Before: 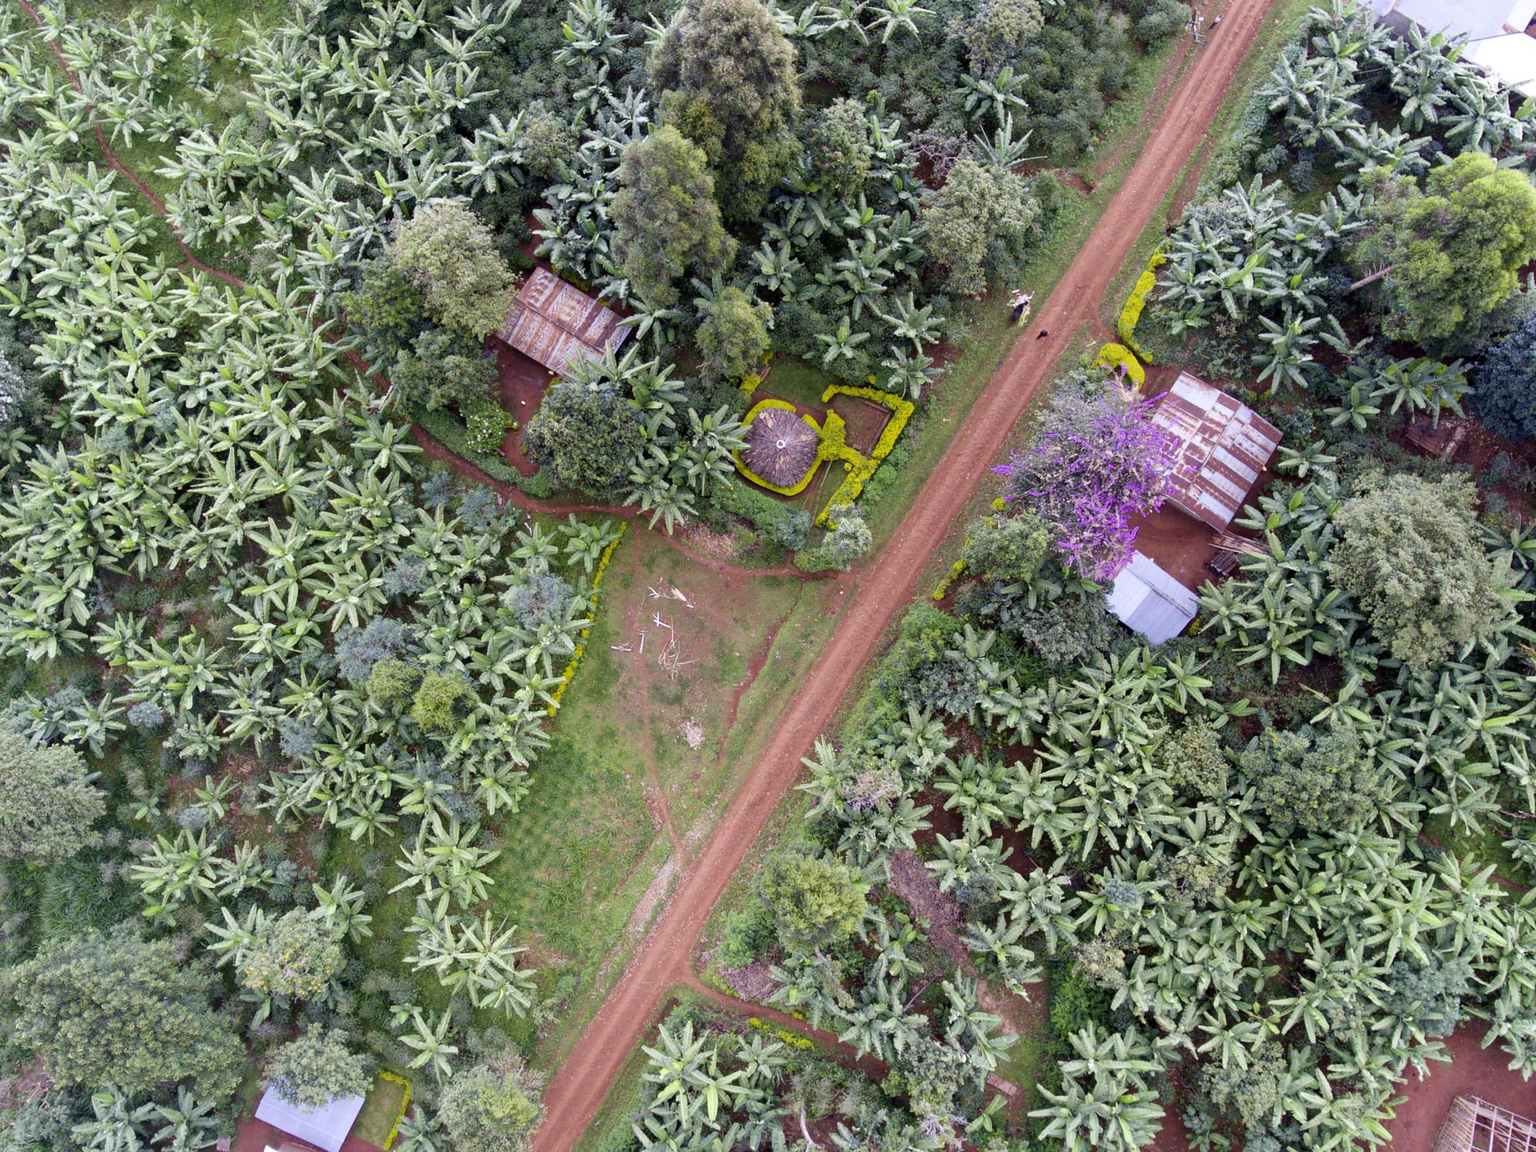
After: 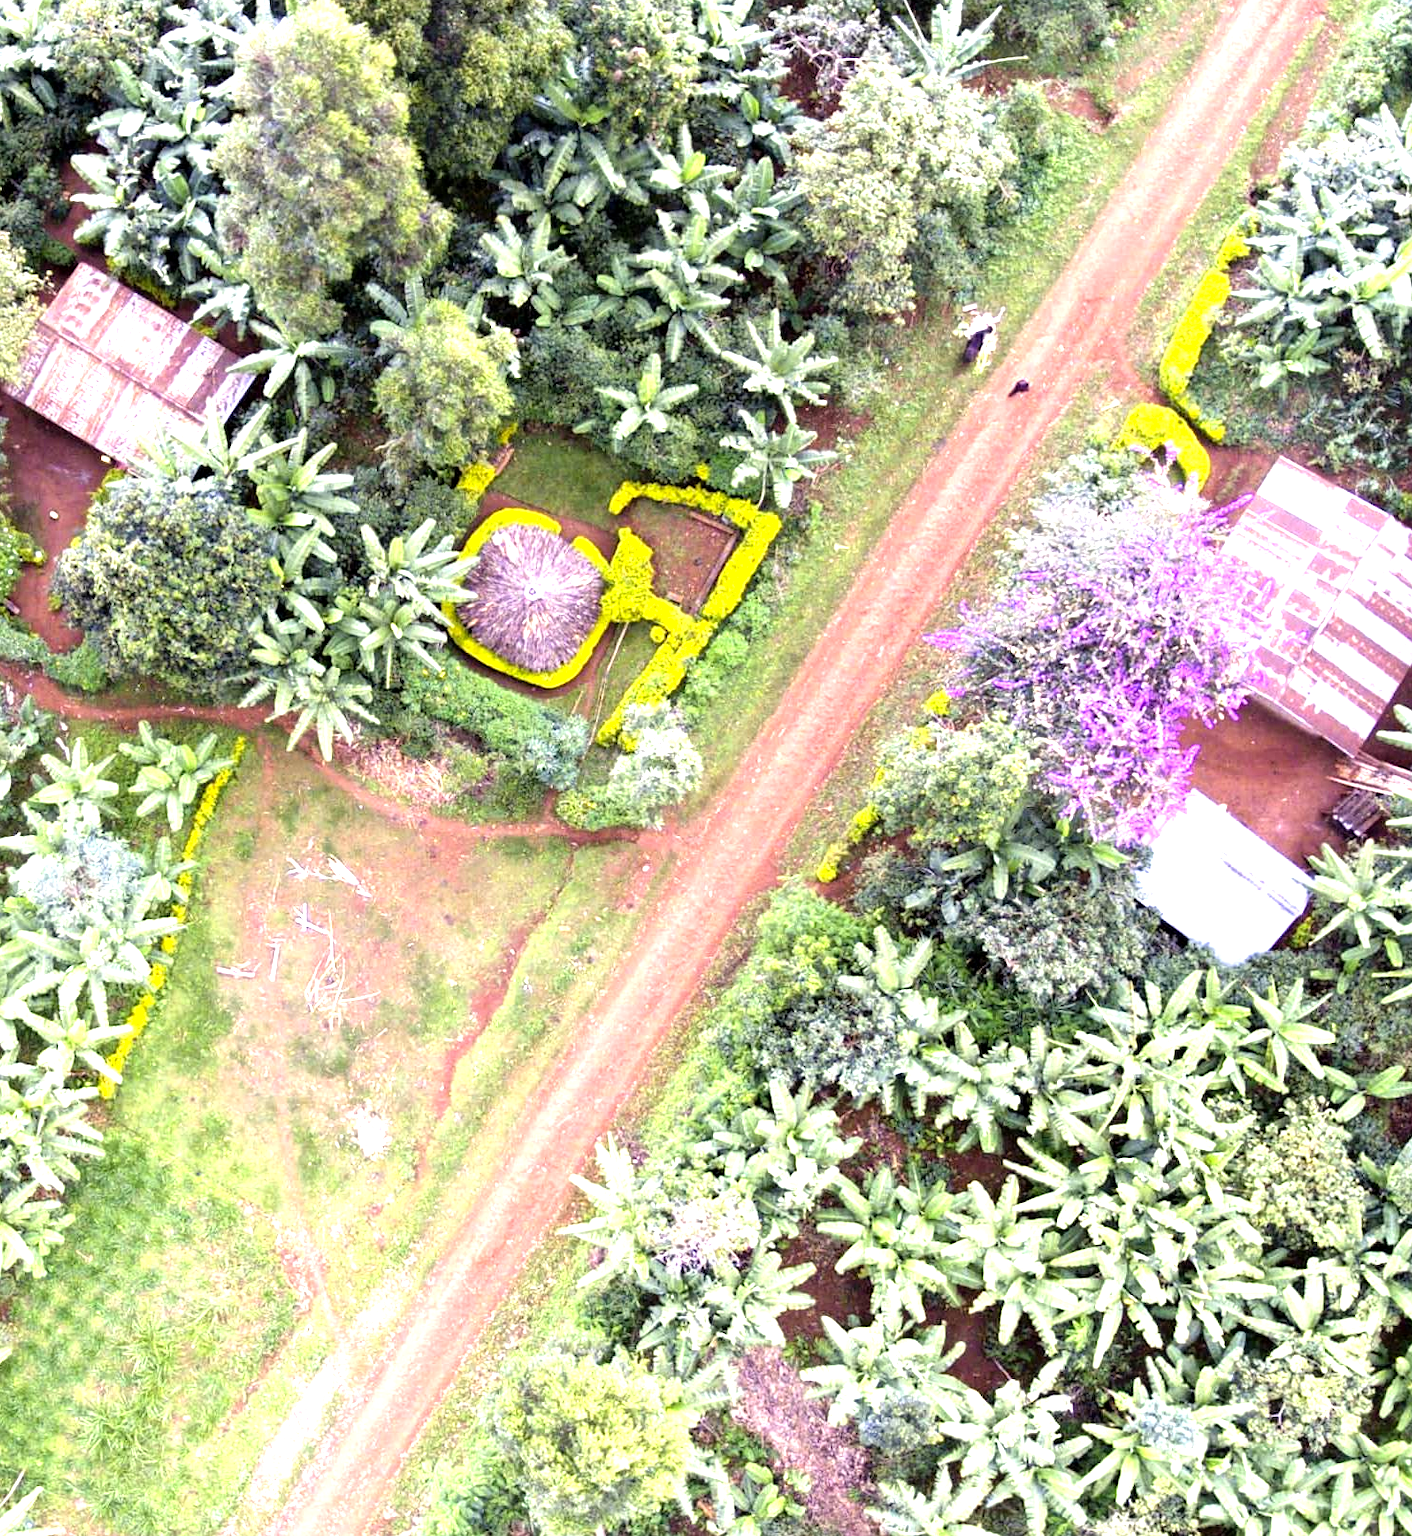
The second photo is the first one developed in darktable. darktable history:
crop: left 32.215%, top 10.933%, right 18.333%, bottom 17.386%
color correction: highlights b* 2.89
tone equalizer: -8 EV -0.787 EV, -7 EV -0.729 EV, -6 EV -0.561 EV, -5 EV -0.392 EV, -3 EV 0.38 EV, -2 EV 0.6 EV, -1 EV 0.69 EV, +0 EV 0.736 EV
exposure: black level correction 0.001, exposure 0.967 EV, compensate highlight preservation false
